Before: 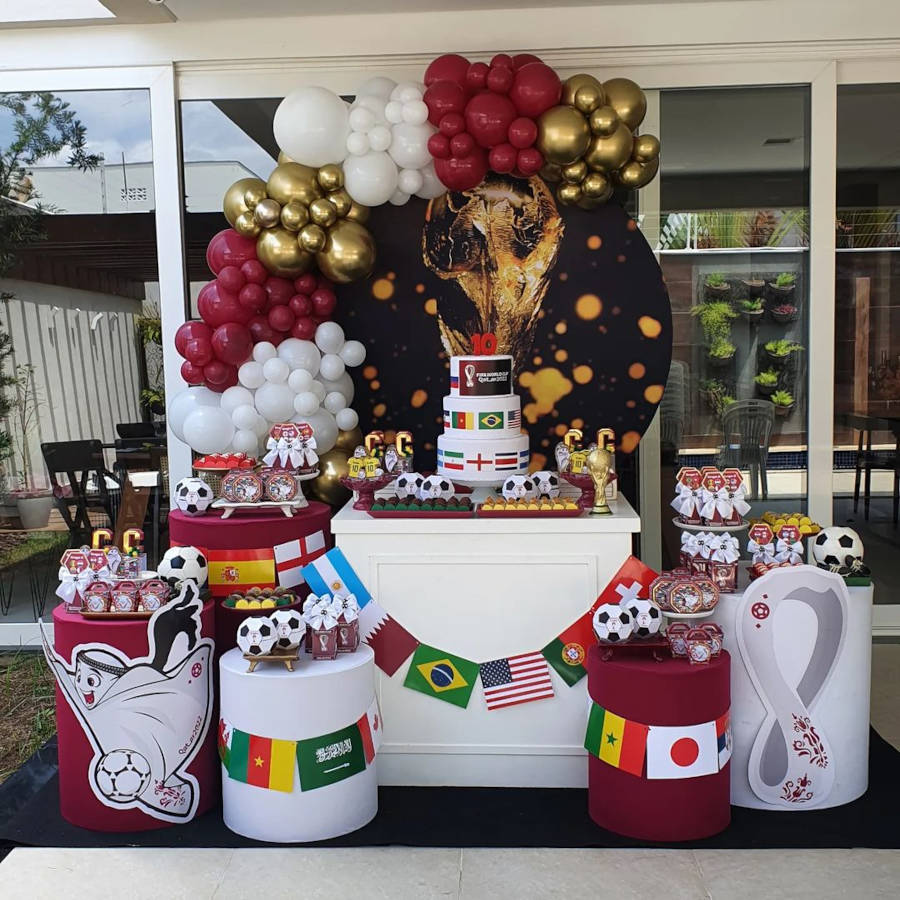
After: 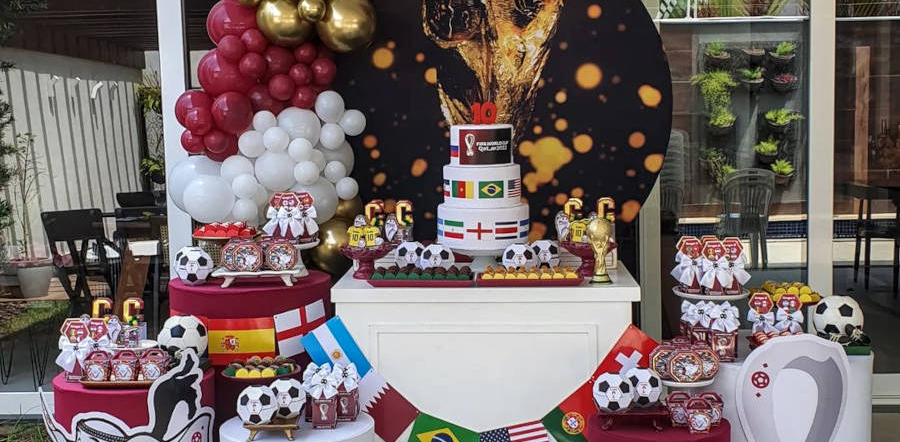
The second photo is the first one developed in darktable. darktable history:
local contrast: on, module defaults
crop and rotate: top 25.726%, bottom 25.098%
